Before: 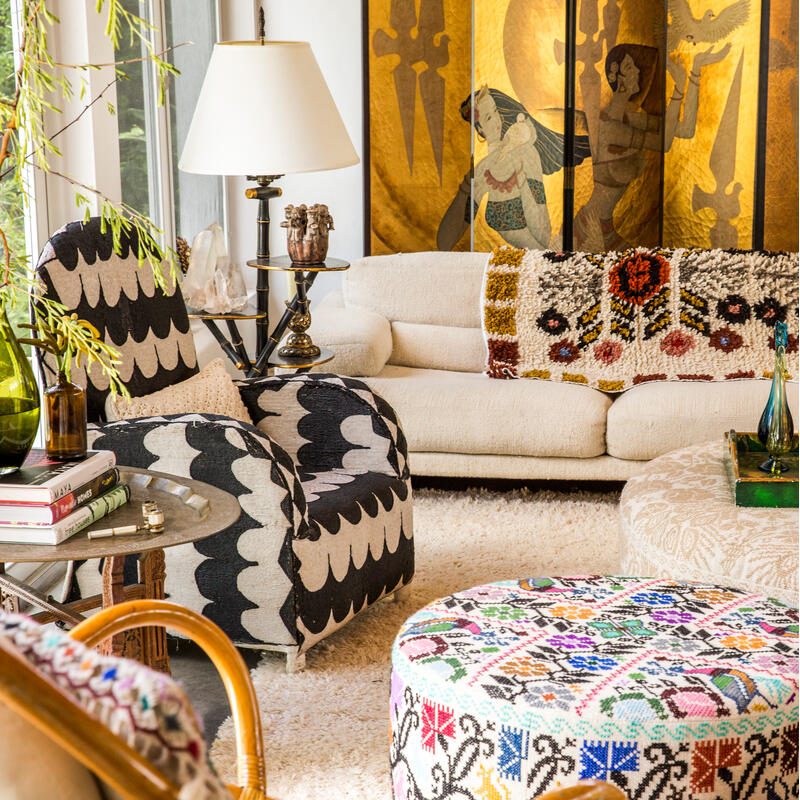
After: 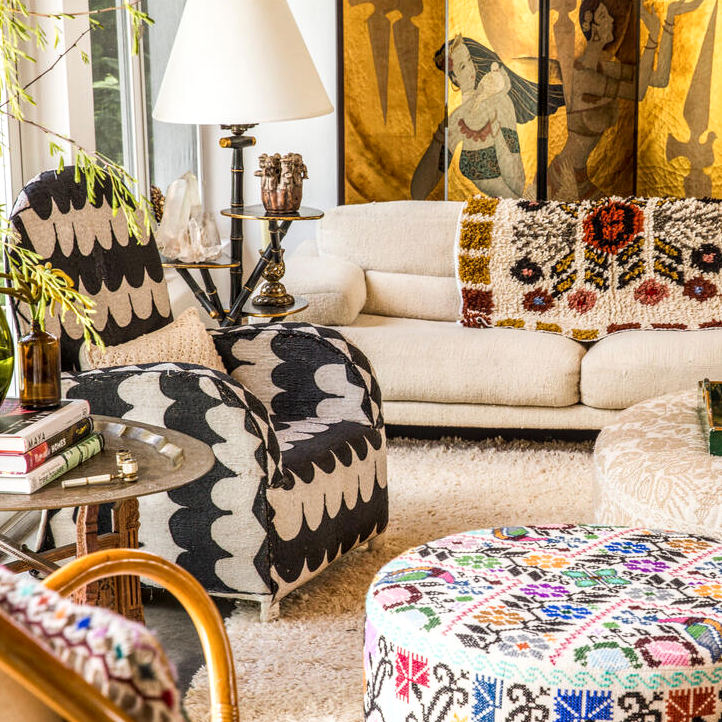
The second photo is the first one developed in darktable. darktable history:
crop: left 3.305%, top 6.436%, right 6.389%, bottom 3.258%
local contrast: on, module defaults
exposure: compensate highlight preservation false
shadows and highlights: shadows 0, highlights 40
